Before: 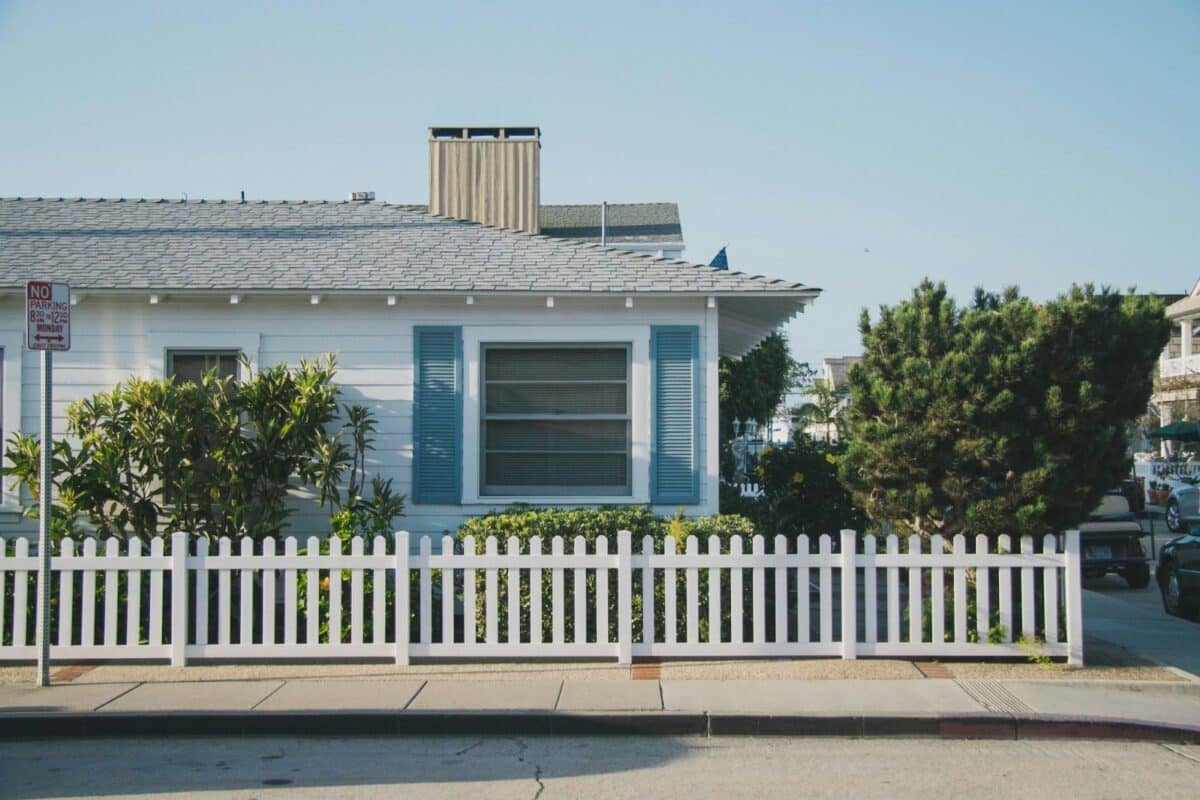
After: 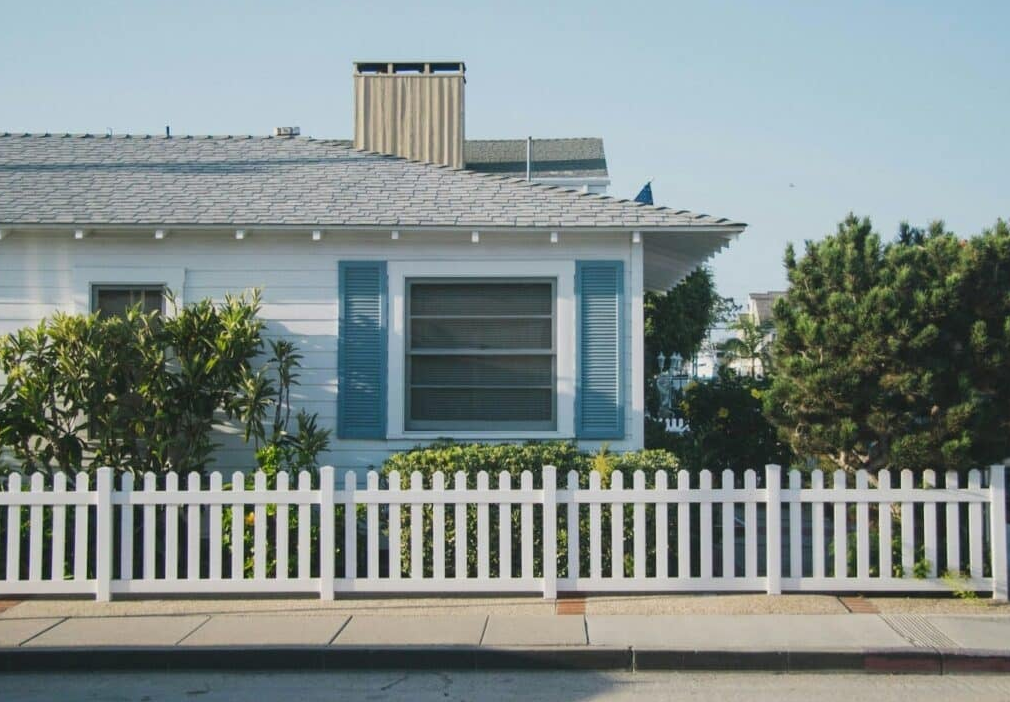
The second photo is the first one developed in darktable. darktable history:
crop: left 6.269%, top 8.224%, right 9.535%, bottom 3.937%
